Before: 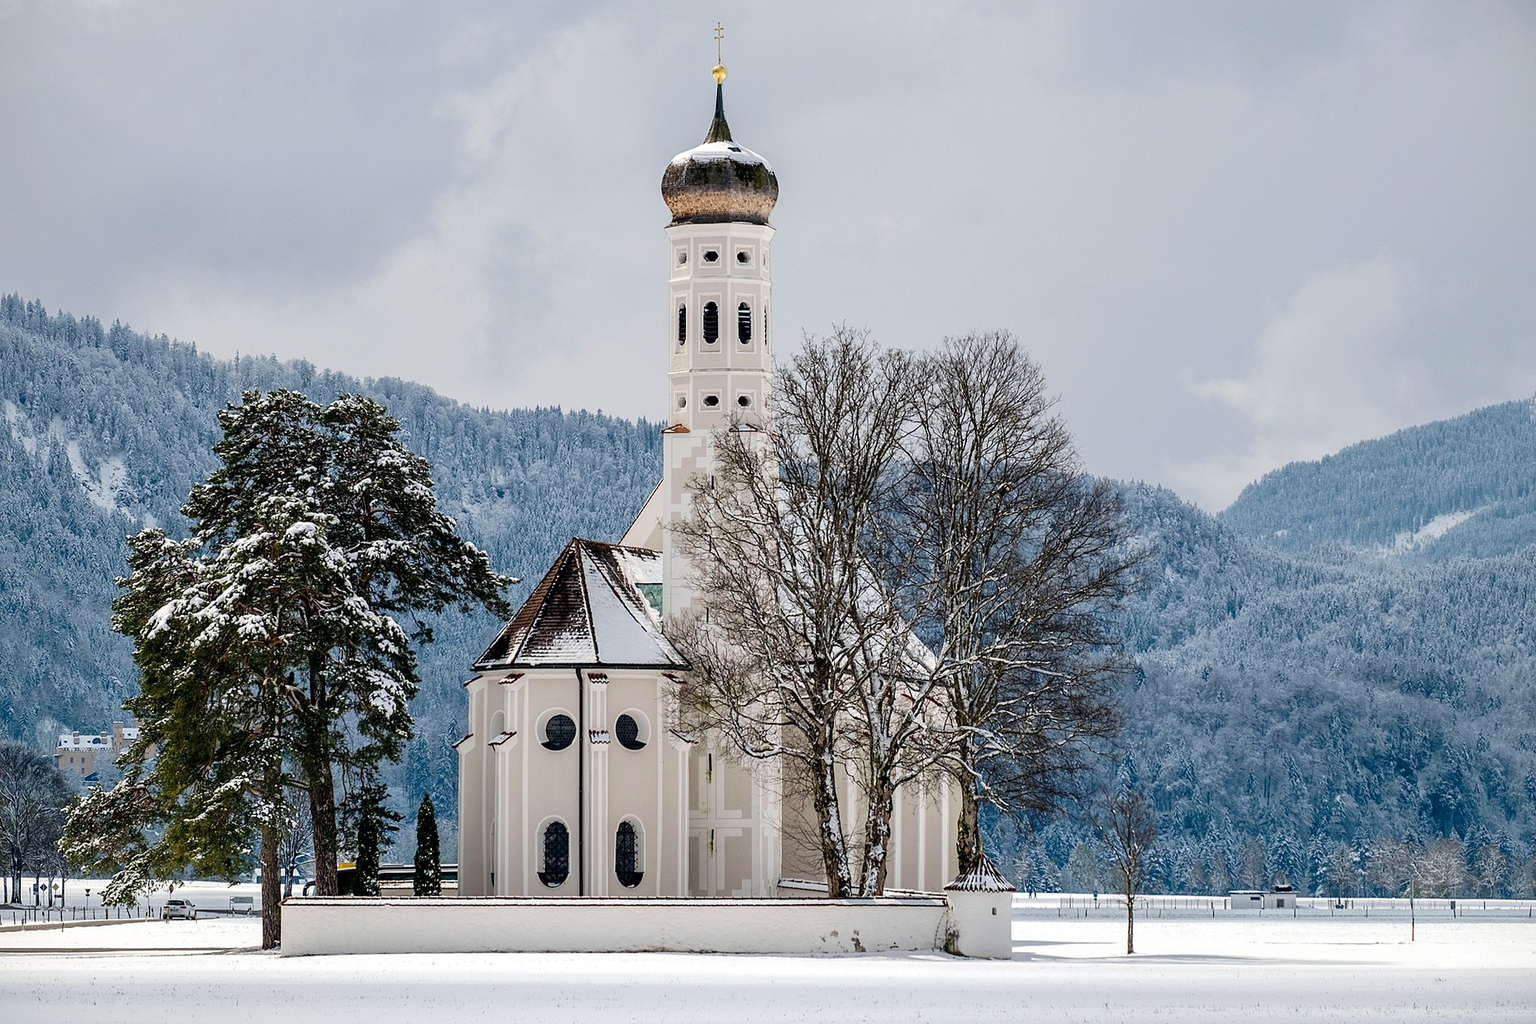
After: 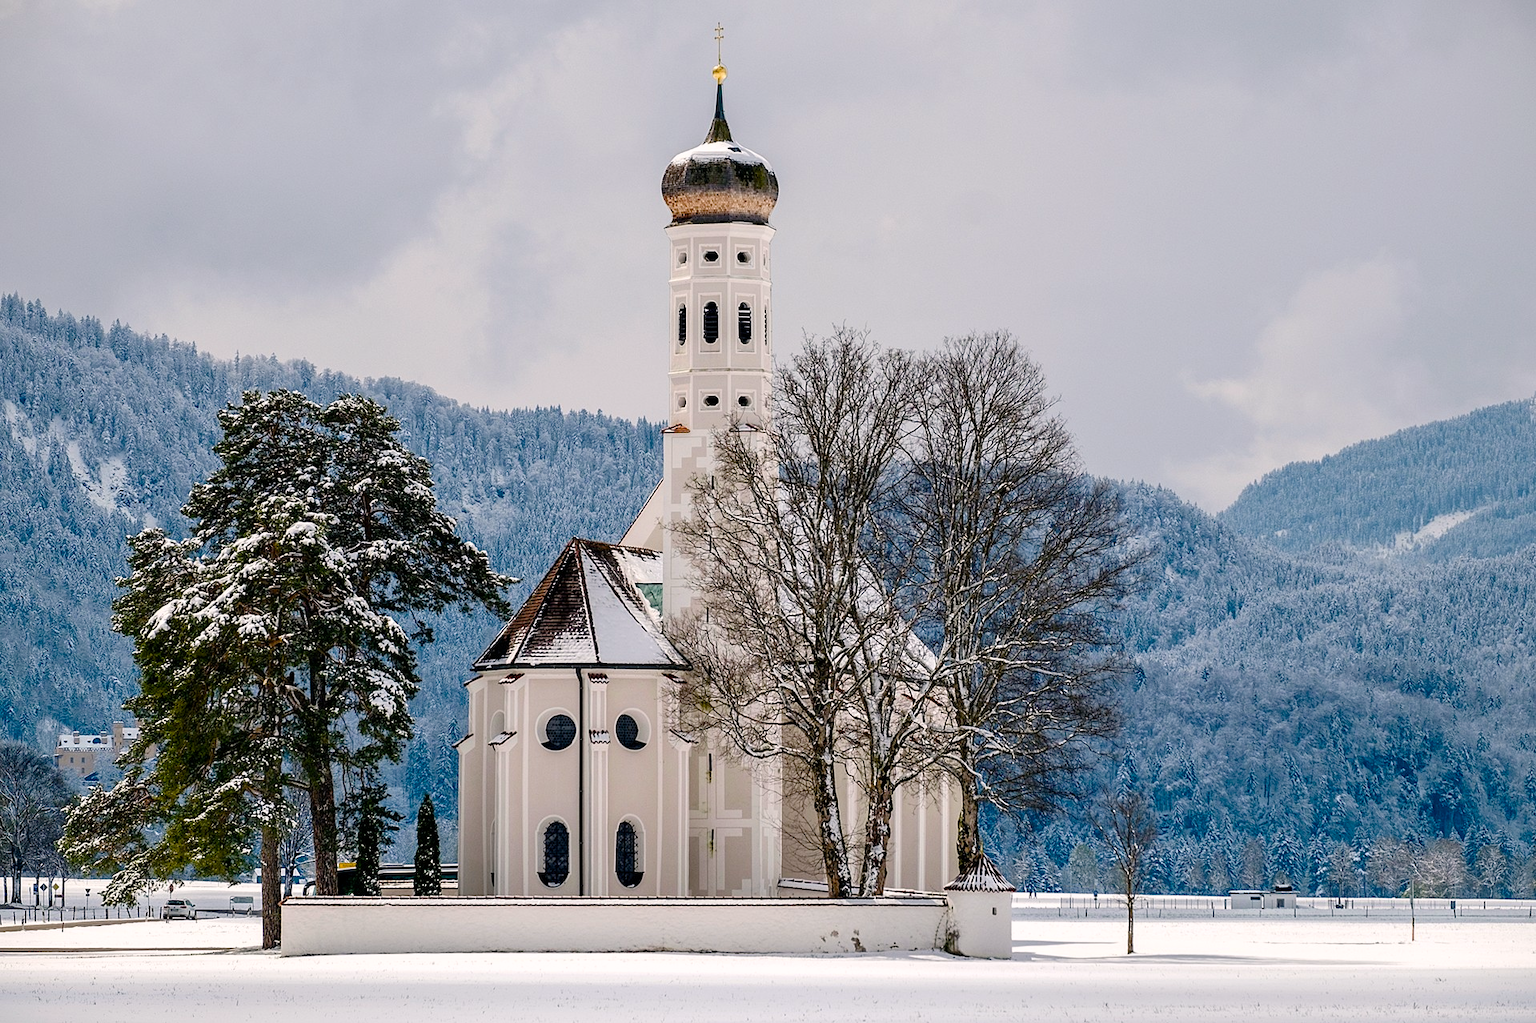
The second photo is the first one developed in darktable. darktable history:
color balance rgb: highlights gain › chroma 0.991%, highlights gain › hue 28.67°, perceptual saturation grading › global saturation 20%, perceptual saturation grading › highlights -25.411%, perceptual saturation grading › shadows 49.918%
